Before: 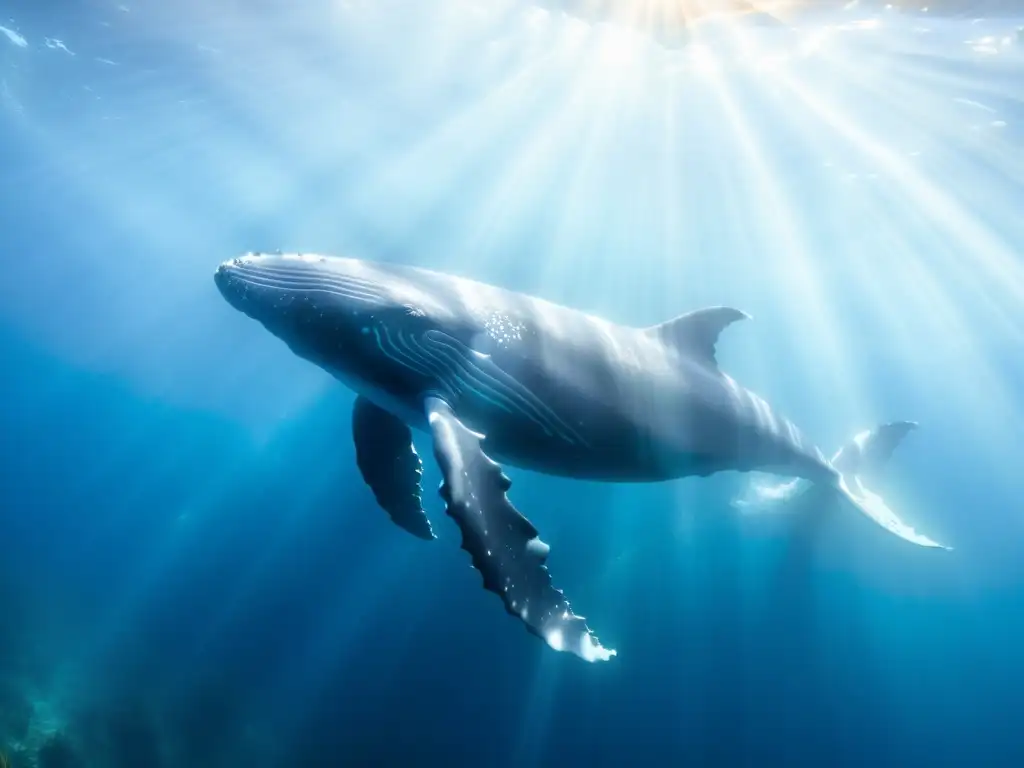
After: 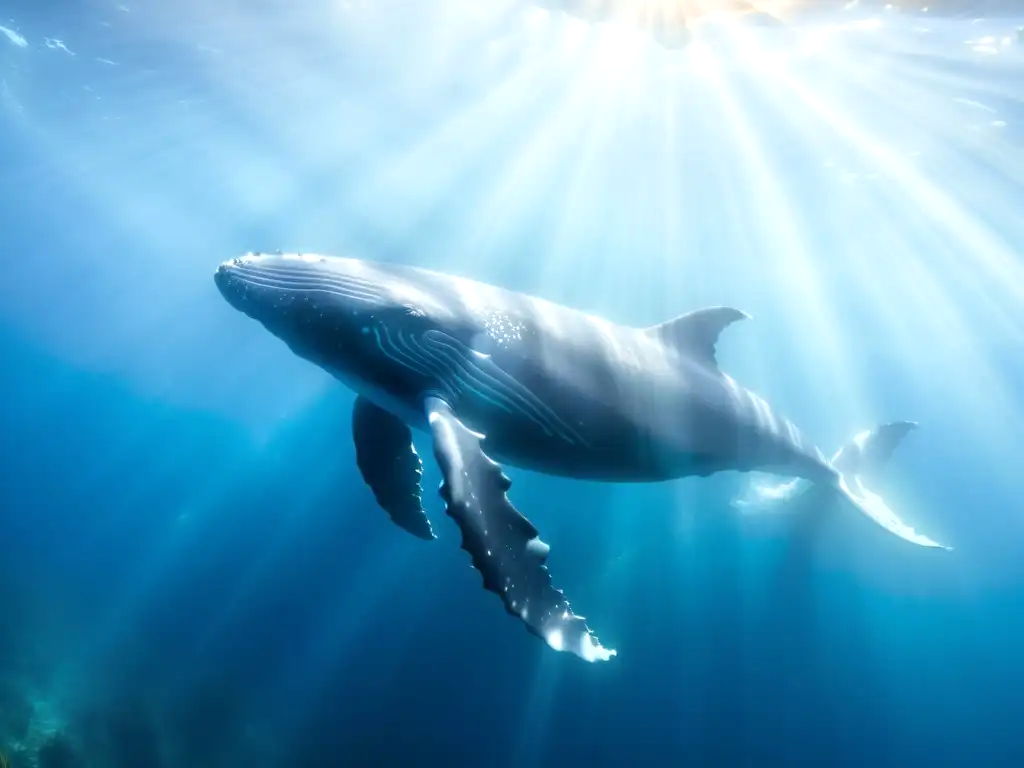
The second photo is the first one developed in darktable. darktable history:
exposure: exposure 0.127 EV, compensate highlight preservation false
tone equalizer: on, module defaults
